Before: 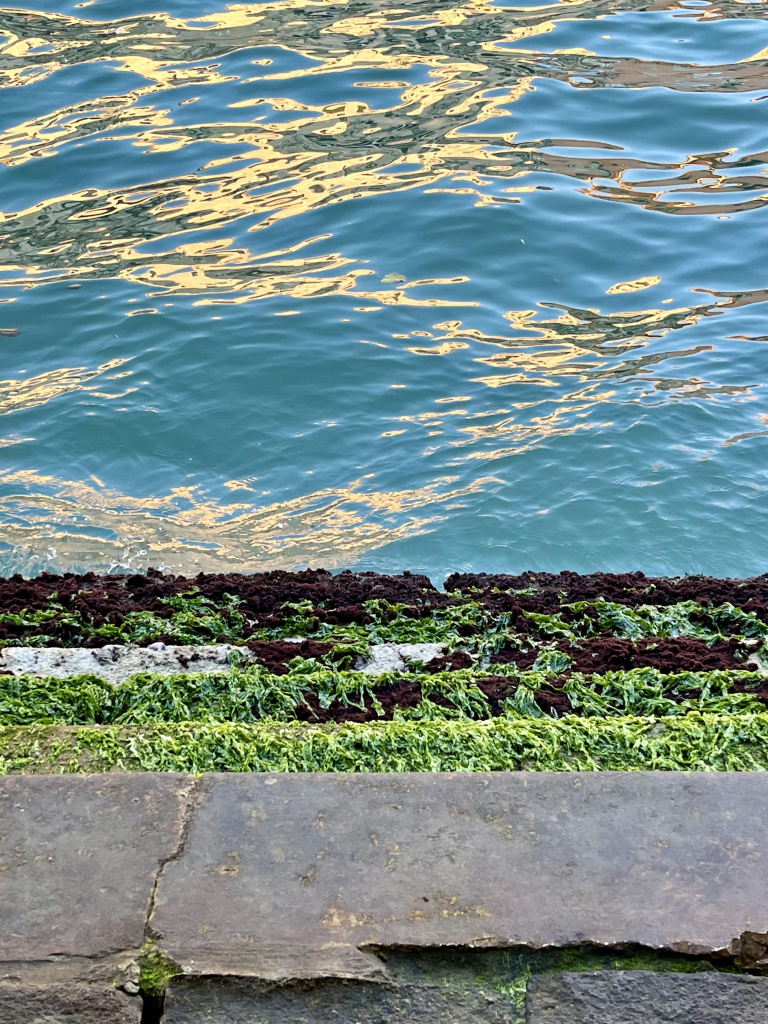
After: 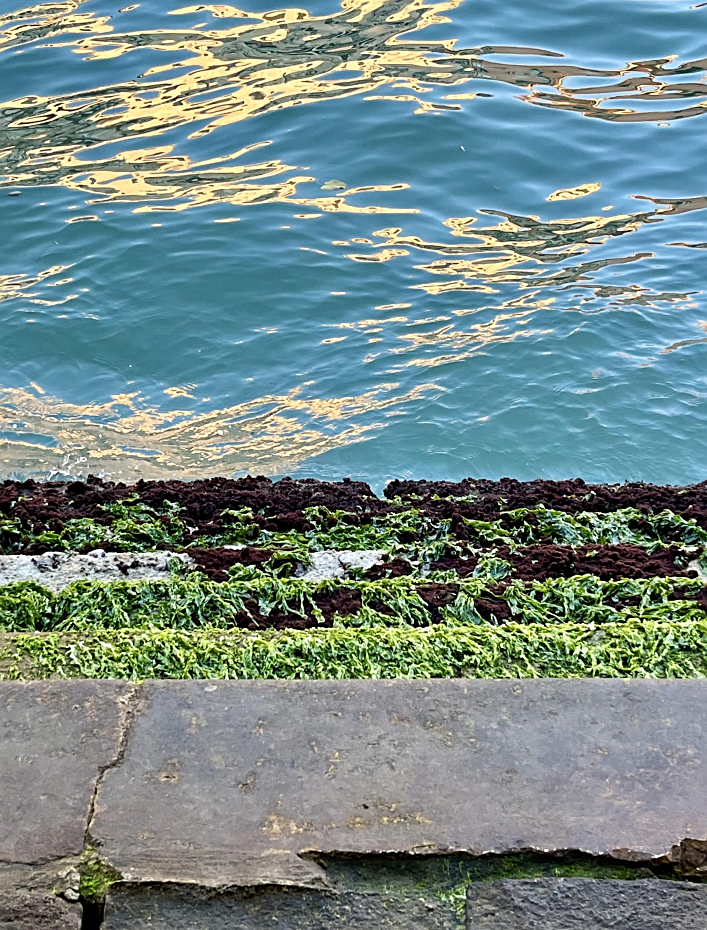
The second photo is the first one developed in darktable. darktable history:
sharpen: on, module defaults
crop and rotate: left 7.925%, top 9.174%
